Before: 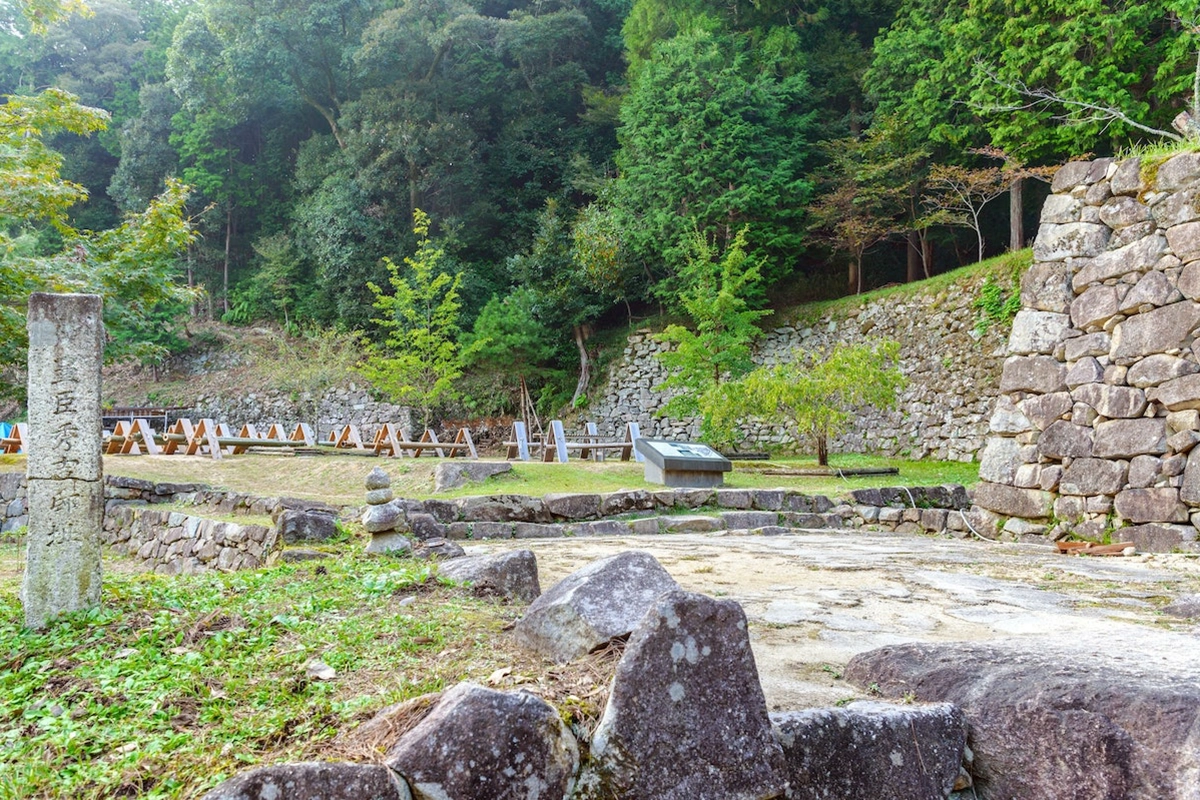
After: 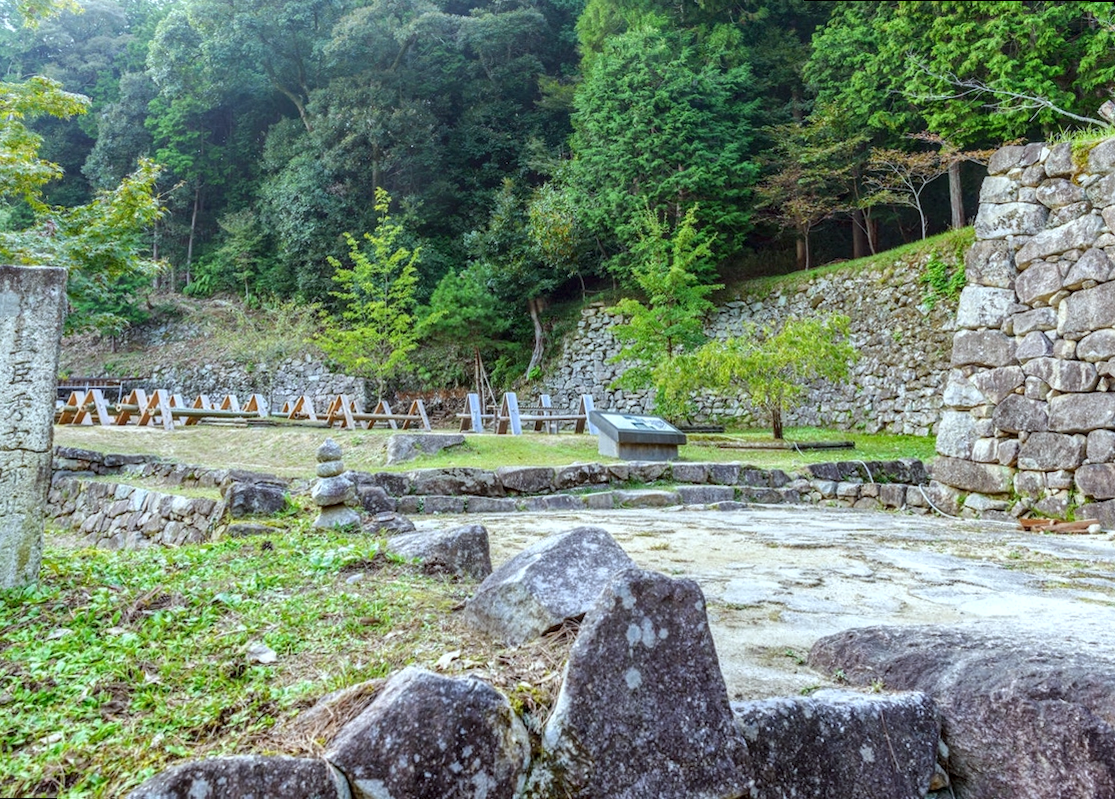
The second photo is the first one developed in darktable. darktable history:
white balance: red 0.925, blue 1.046
local contrast: on, module defaults
rotate and perspective: rotation 0.215°, lens shift (vertical) -0.139, crop left 0.069, crop right 0.939, crop top 0.002, crop bottom 0.996
